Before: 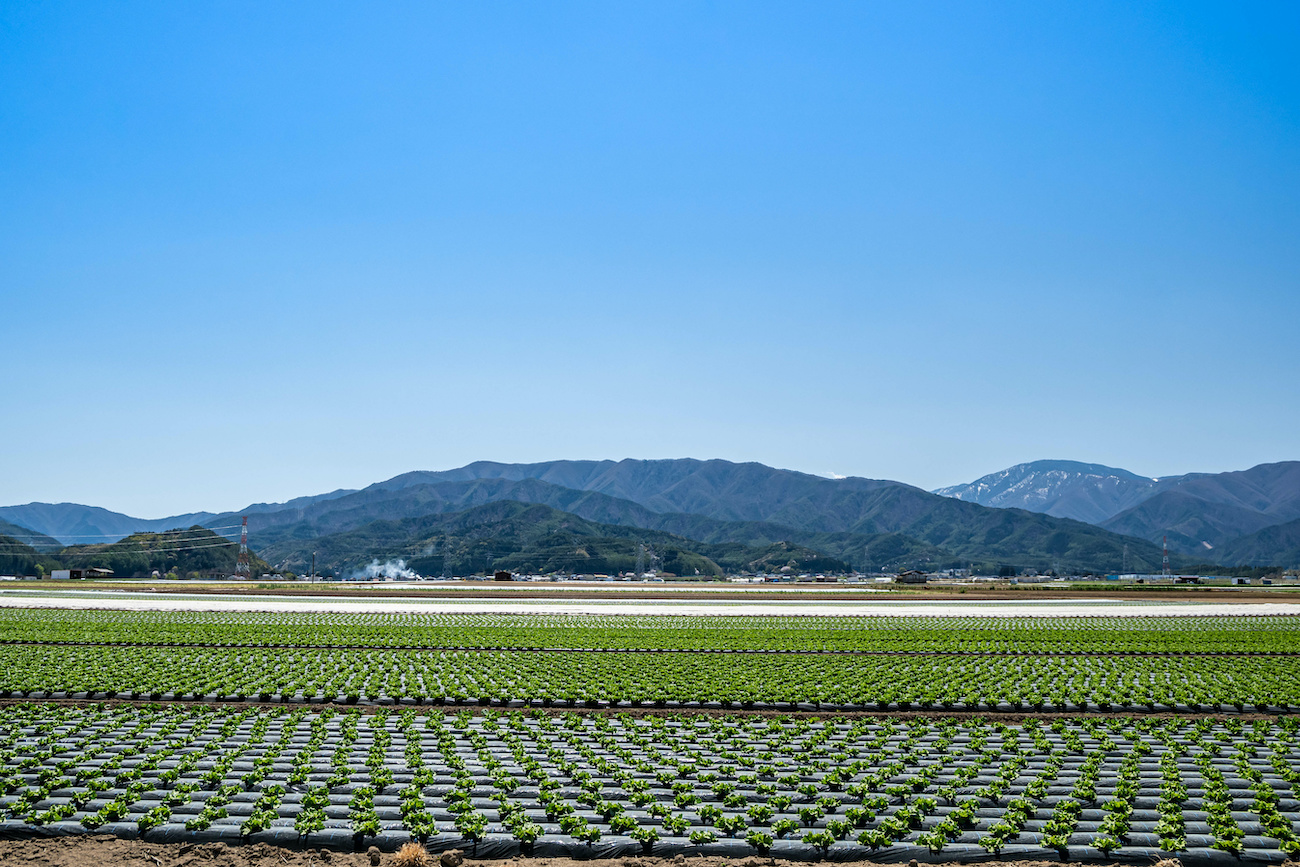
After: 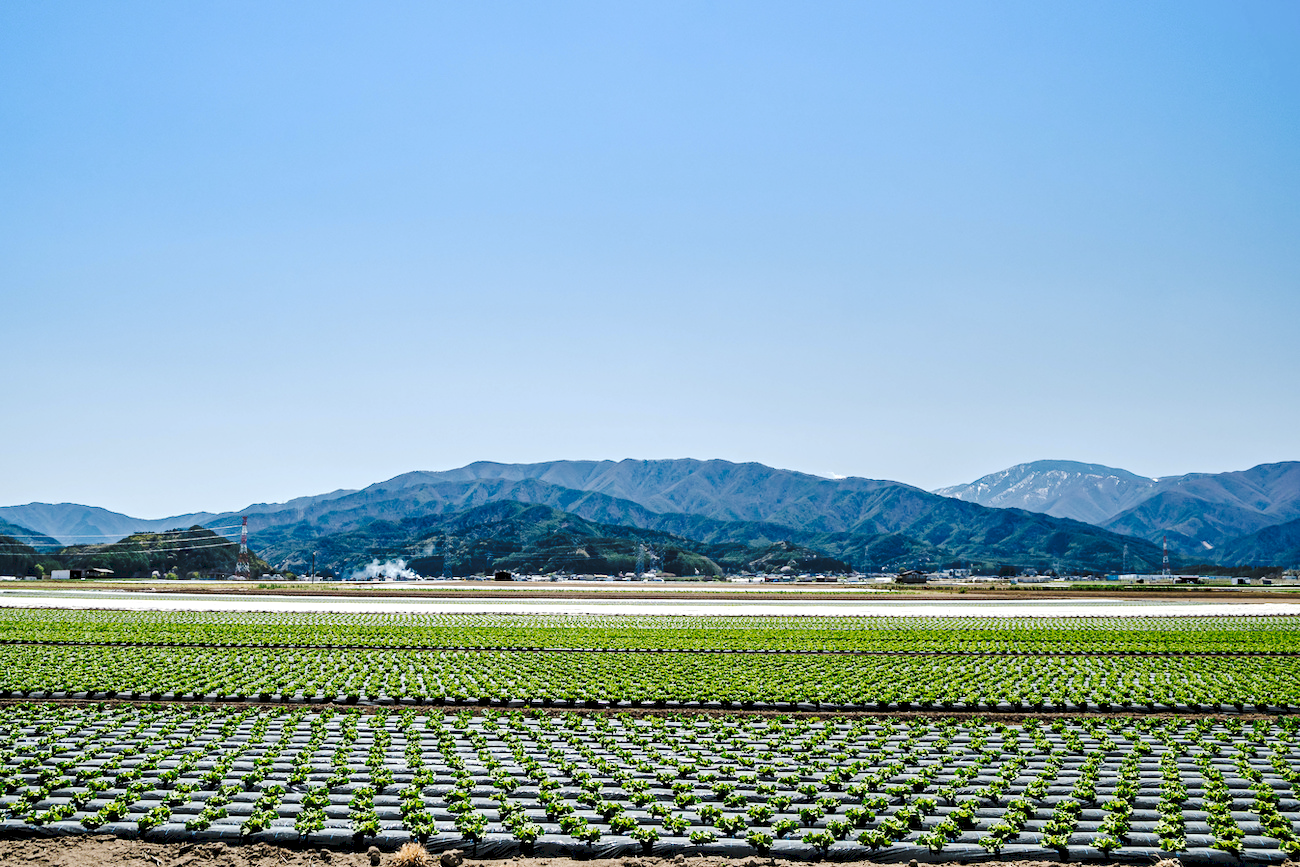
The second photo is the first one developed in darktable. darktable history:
contrast equalizer: y [[0.531, 0.548, 0.559, 0.557, 0.544, 0.527], [0.5 ×6], [0.5 ×6], [0 ×6], [0 ×6]]
tone curve: curves: ch0 [(0, 0) (0.003, 0.096) (0.011, 0.097) (0.025, 0.096) (0.044, 0.099) (0.069, 0.109) (0.1, 0.129) (0.136, 0.149) (0.177, 0.176) (0.224, 0.22) (0.277, 0.288) (0.335, 0.385) (0.399, 0.49) (0.468, 0.581) (0.543, 0.661) (0.623, 0.729) (0.709, 0.79) (0.801, 0.849) (0.898, 0.912) (1, 1)], preserve colors none
